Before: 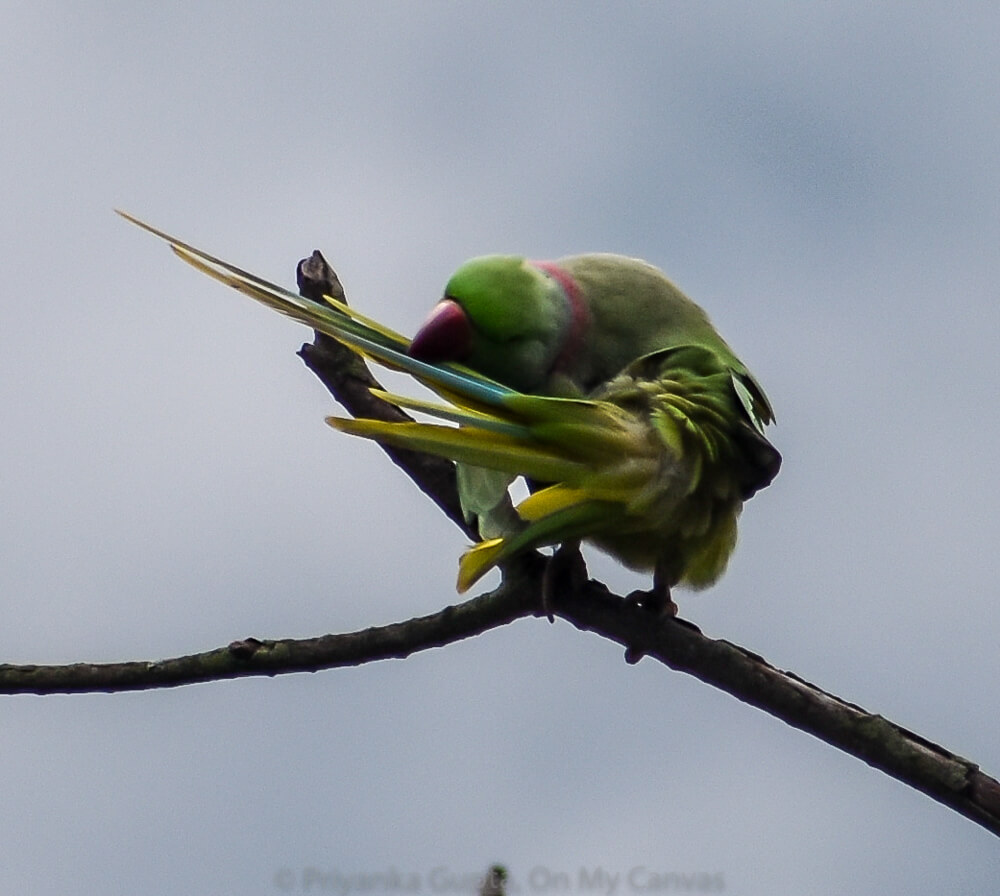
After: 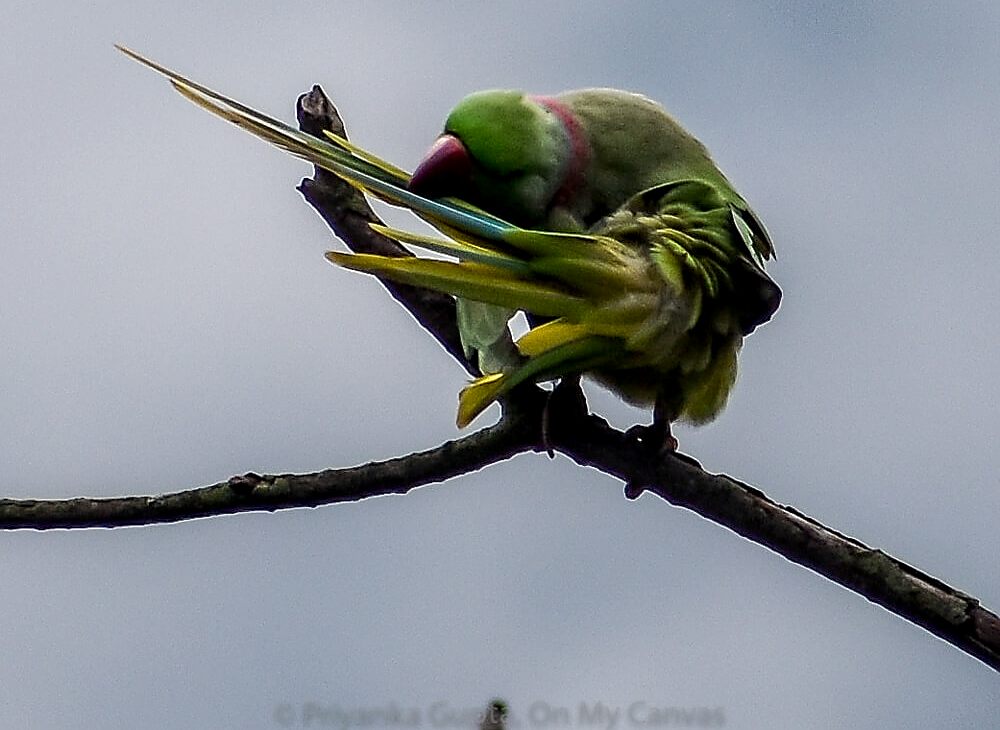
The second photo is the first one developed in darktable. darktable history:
exposure: black level correction 0.005, exposure 0.001 EV, compensate highlight preservation false
crop and rotate: top 18.475%
sharpen: radius 1.416, amount 1.244, threshold 0.74
local contrast: on, module defaults
